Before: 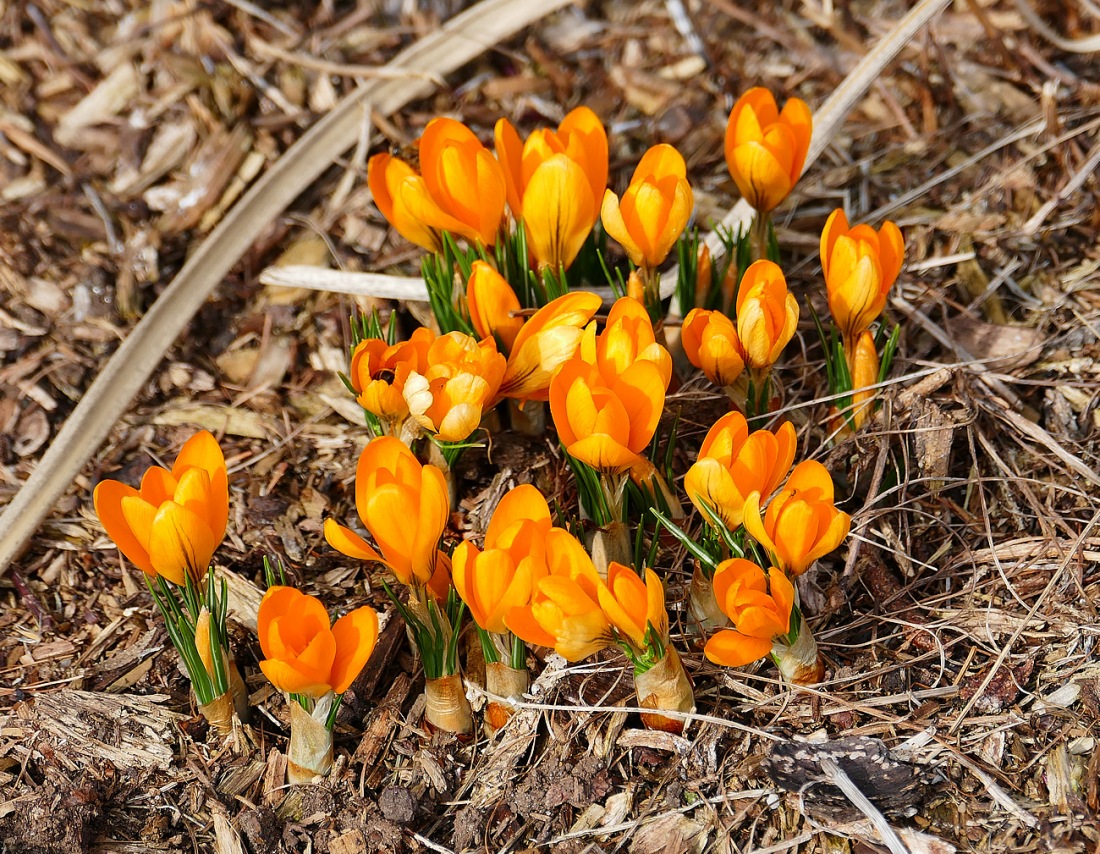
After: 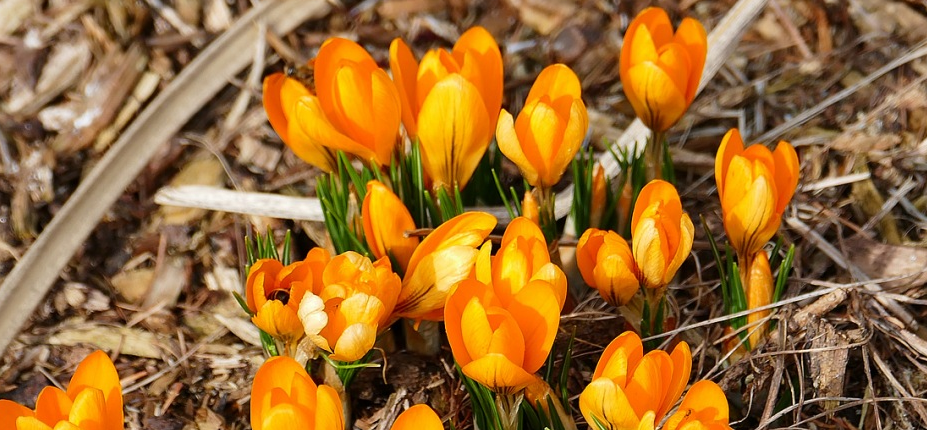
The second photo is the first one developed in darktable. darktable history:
crop and rotate: left 9.633%, top 9.6%, right 6.013%, bottom 40.018%
